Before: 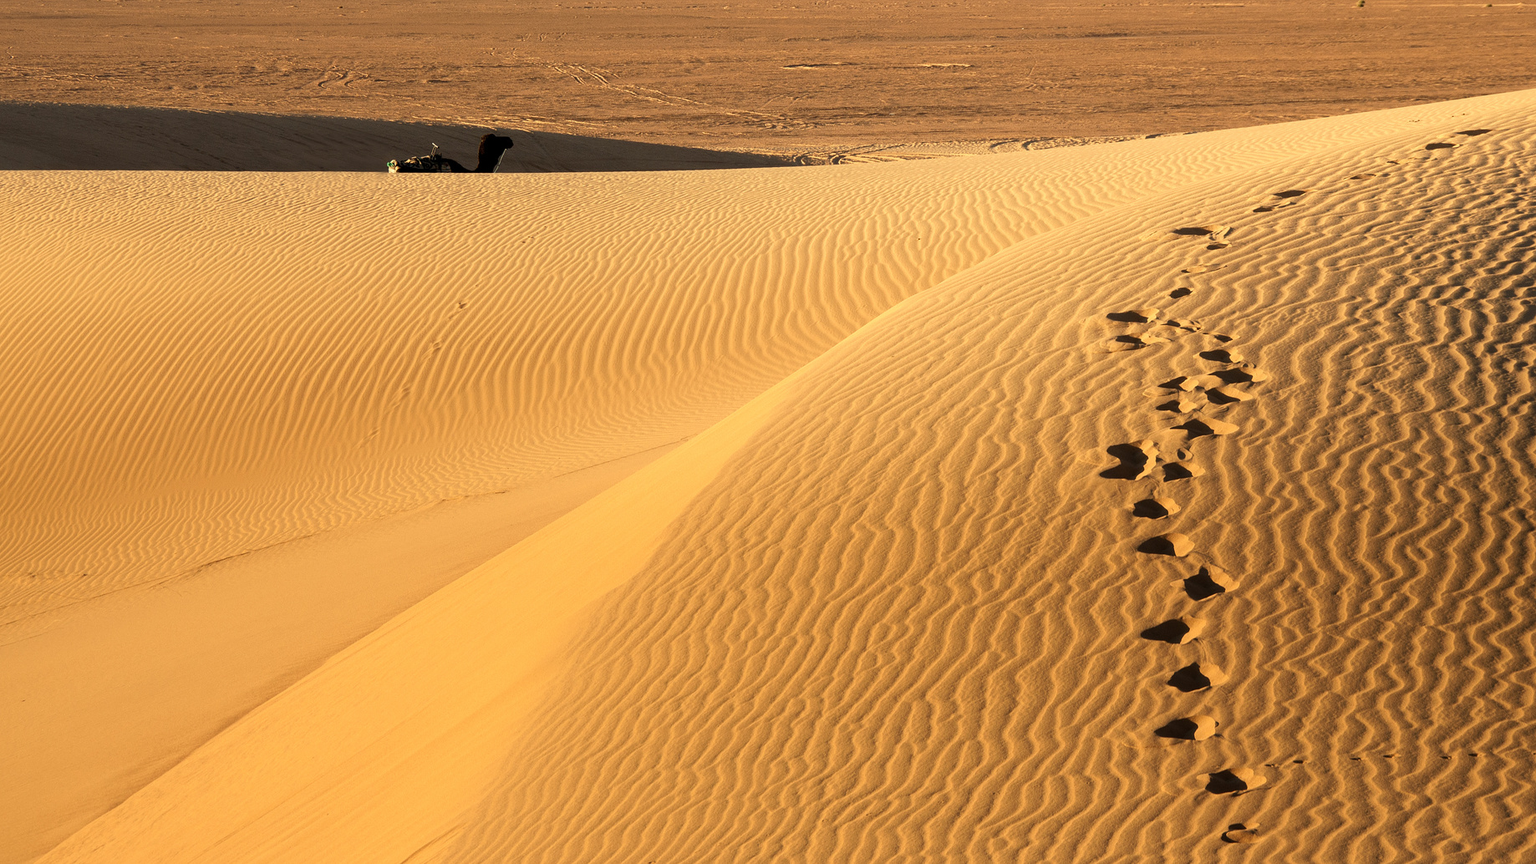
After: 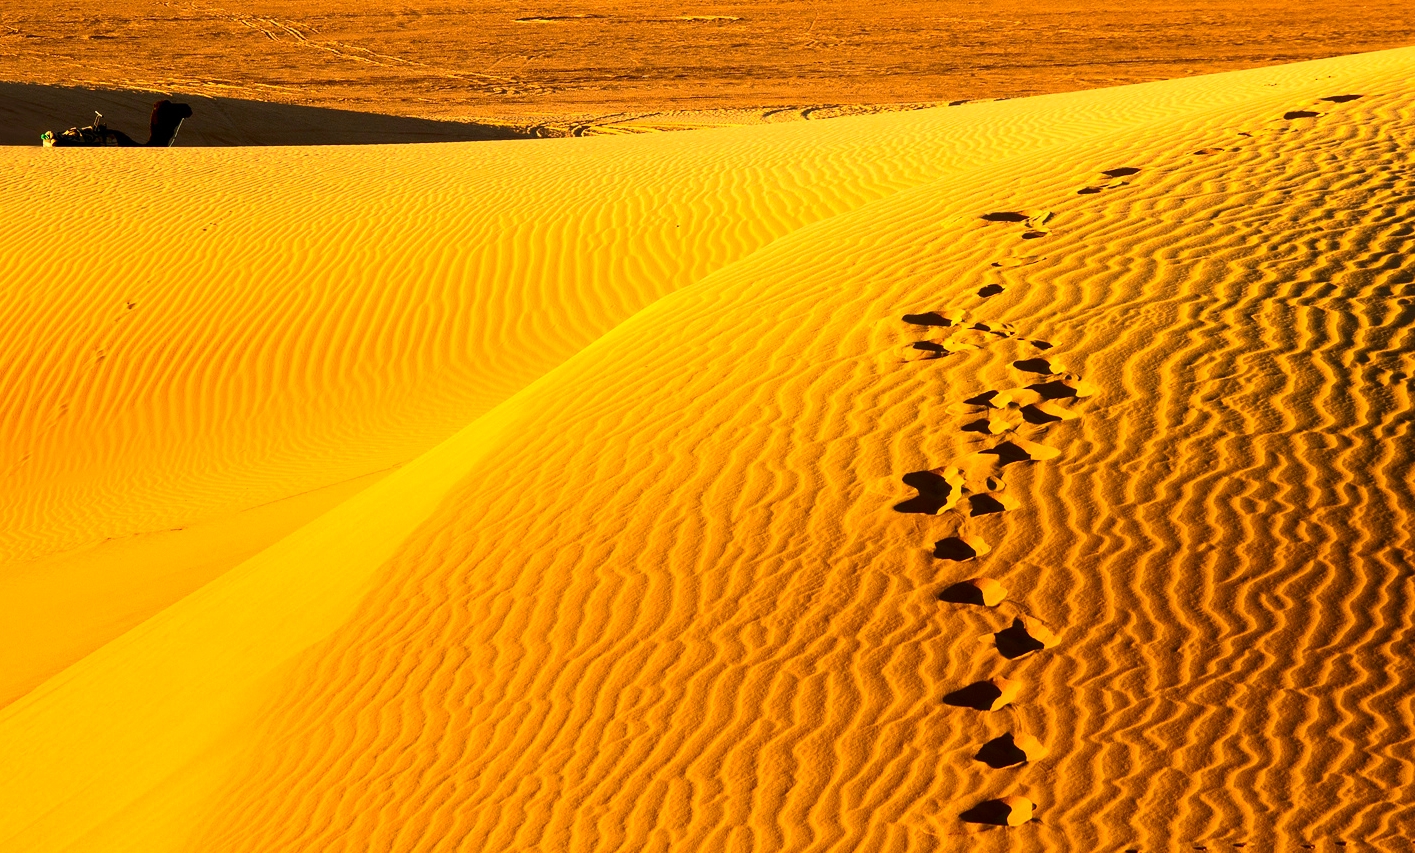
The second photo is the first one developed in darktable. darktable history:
crop: left 22.966%, top 5.872%, bottom 11.541%
contrast brightness saturation: contrast 0.262, brightness 0.021, saturation 0.869
